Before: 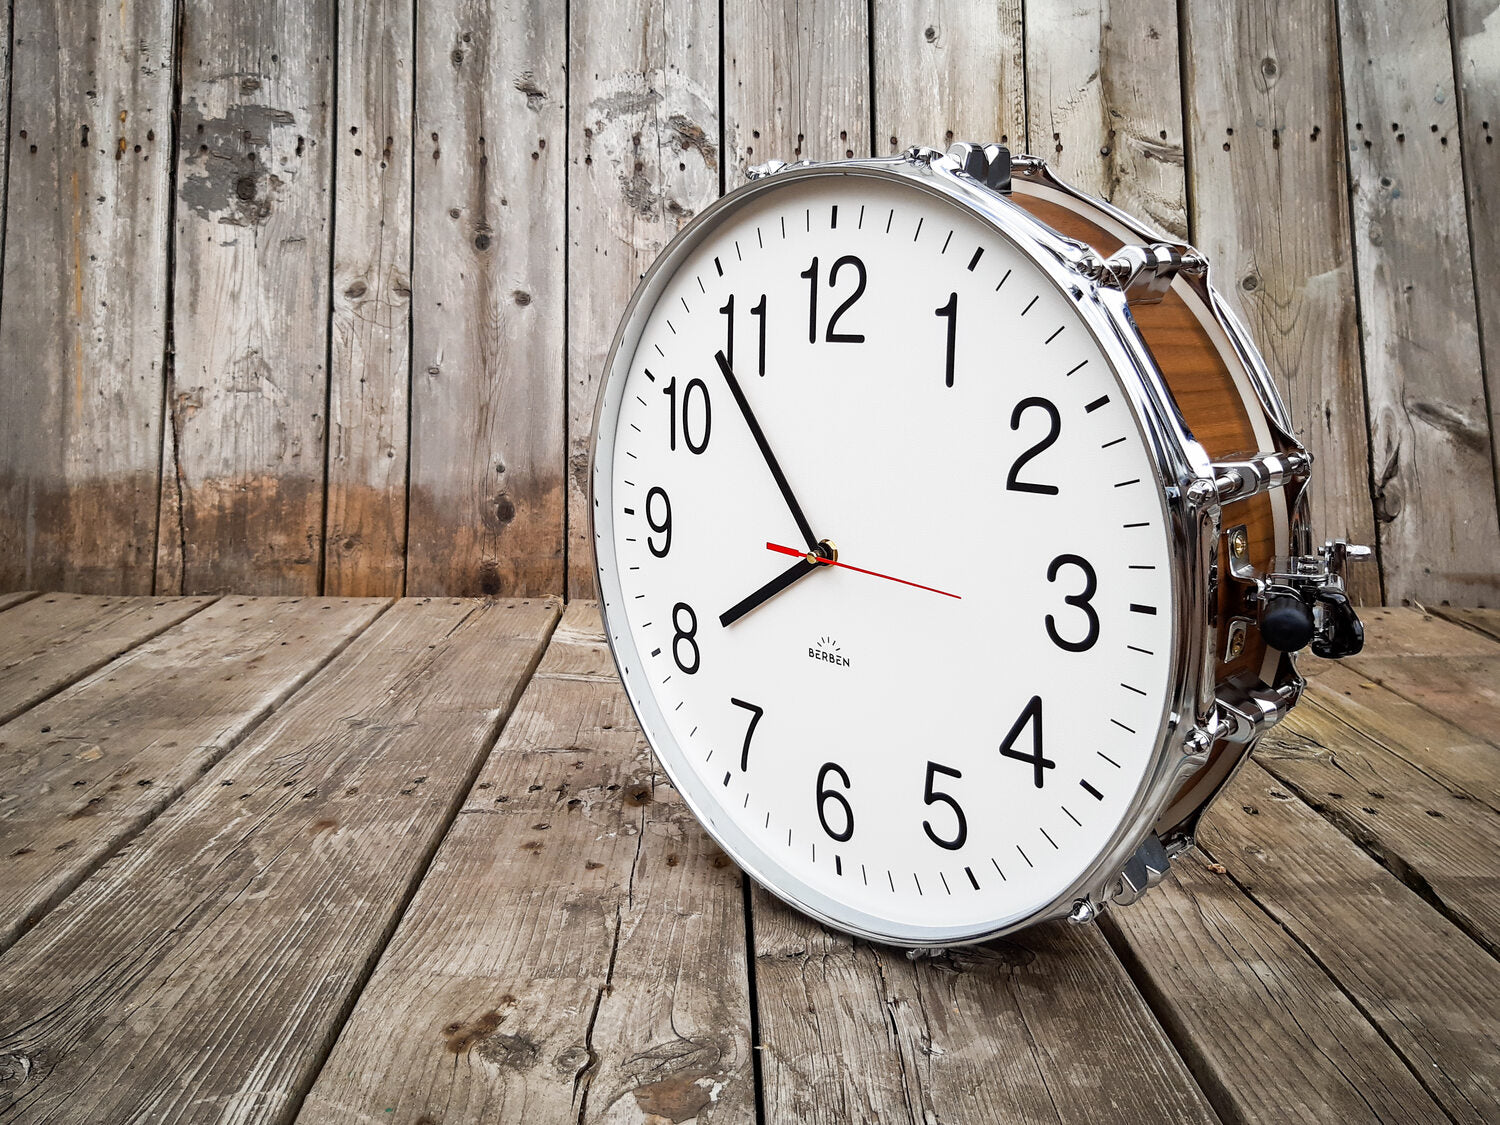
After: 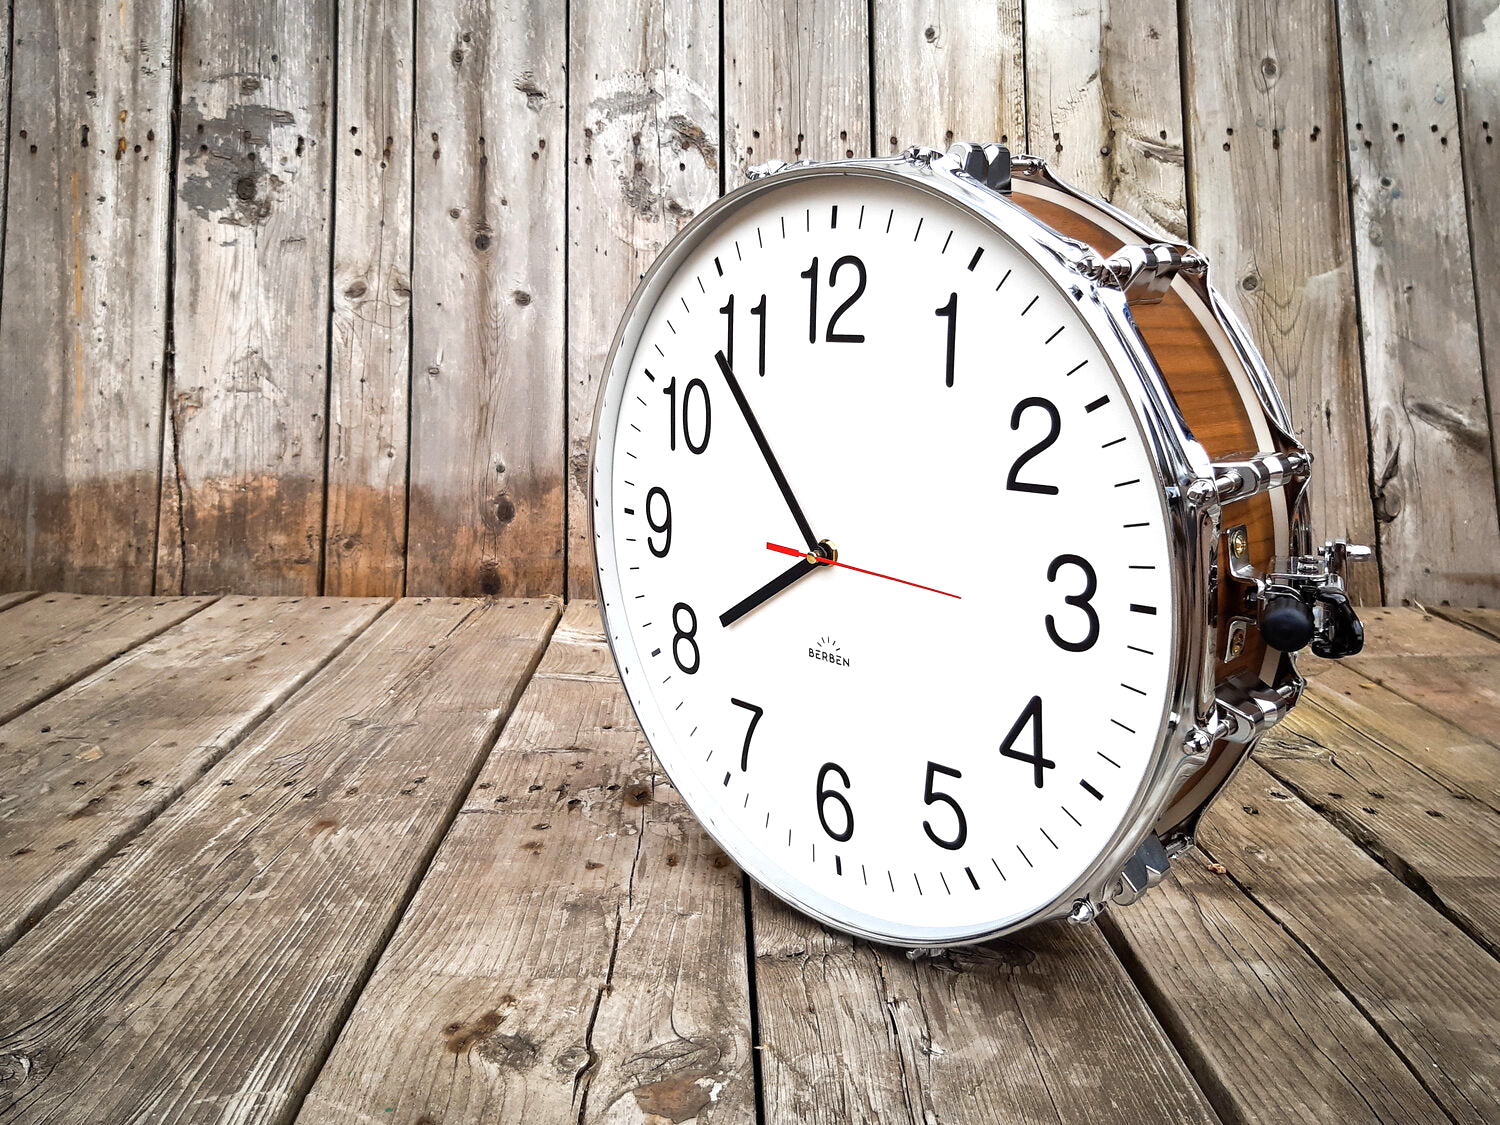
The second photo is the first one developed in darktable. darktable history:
exposure: black level correction 0, exposure 0.394 EV, compensate exposure bias true, compensate highlight preservation false
tone equalizer: edges refinement/feathering 500, mask exposure compensation -1.57 EV, preserve details no
color balance rgb: perceptual saturation grading › global saturation -0.026%, global vibrance 9.493%
